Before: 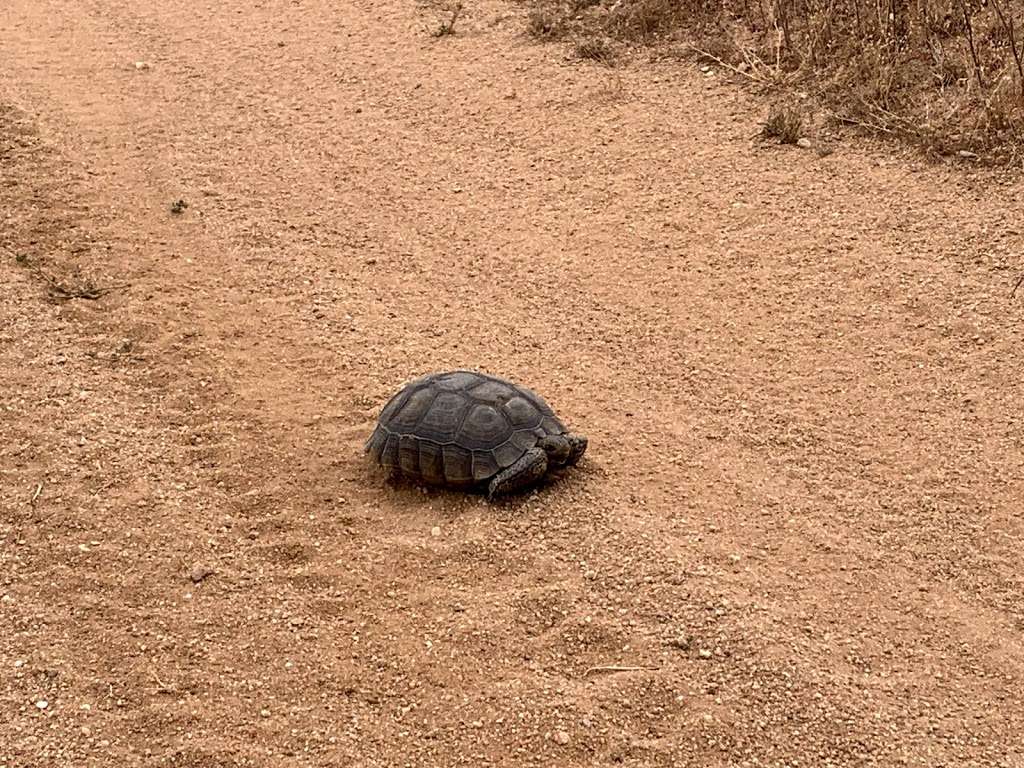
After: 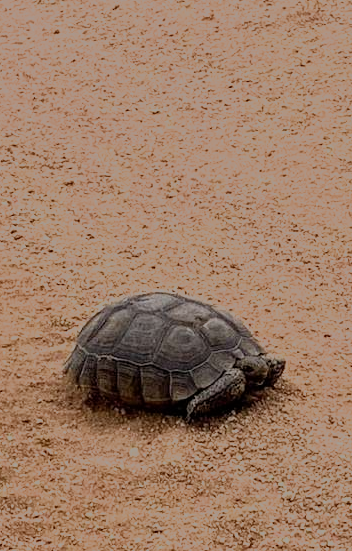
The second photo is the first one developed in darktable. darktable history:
exposure: compensate exposure bias true, compensate highlight preservation false
crop and rotate: left 29.574%, top 10.336%, right 35.998%, bottom 17.852%
filmic rgb: black relative exposure -13.02 EV, white relative exposure 4.03 EV, target white luminance 85.042%, hardness 6.29, latitude 42.68%, contrast 0.856, shadows ↔ highlights balance 8.84%
